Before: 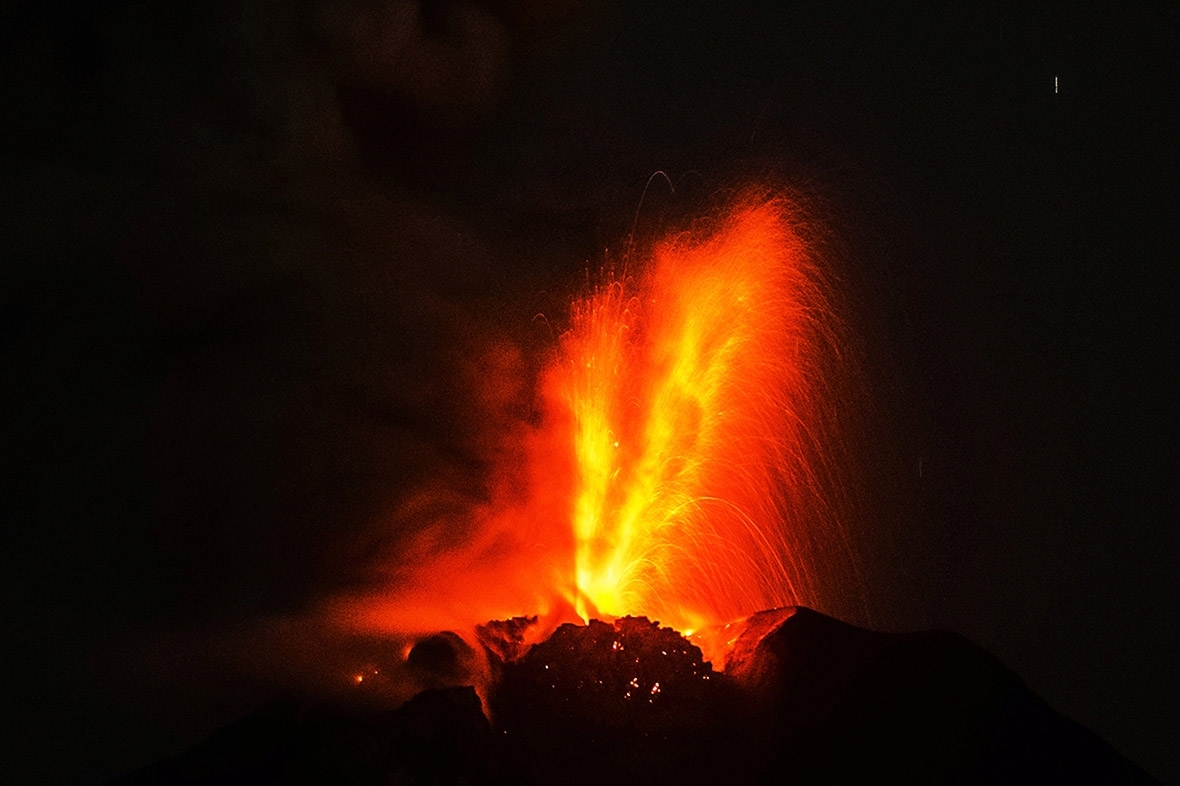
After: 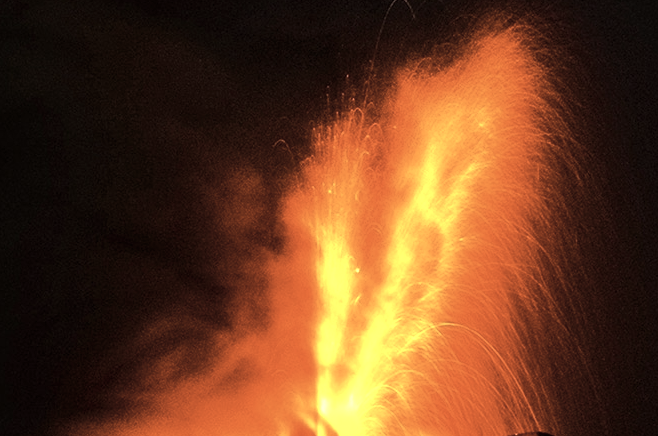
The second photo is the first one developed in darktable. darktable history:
color balance rgb: shadows lift › chroma 0.934%, shadows lift › hue 112.27°, highlights gain › luminance 14.77%, perceptual saturation grading › global saturation 29.474%, perceptual brilliance grading › highlights 9.845%, perceptual brilliance grading › mid-tones 5.349%, global vibrance 20%
crop and rotate: left 21.973%, top 22.199%, right 22.225%, bottom 22.258%
tone equalizer: edges refinement/feathering 500, mask exposure compensation -1.57 EV, preserve details no
color correction: highlights b* -0.024, saturation 0.56
